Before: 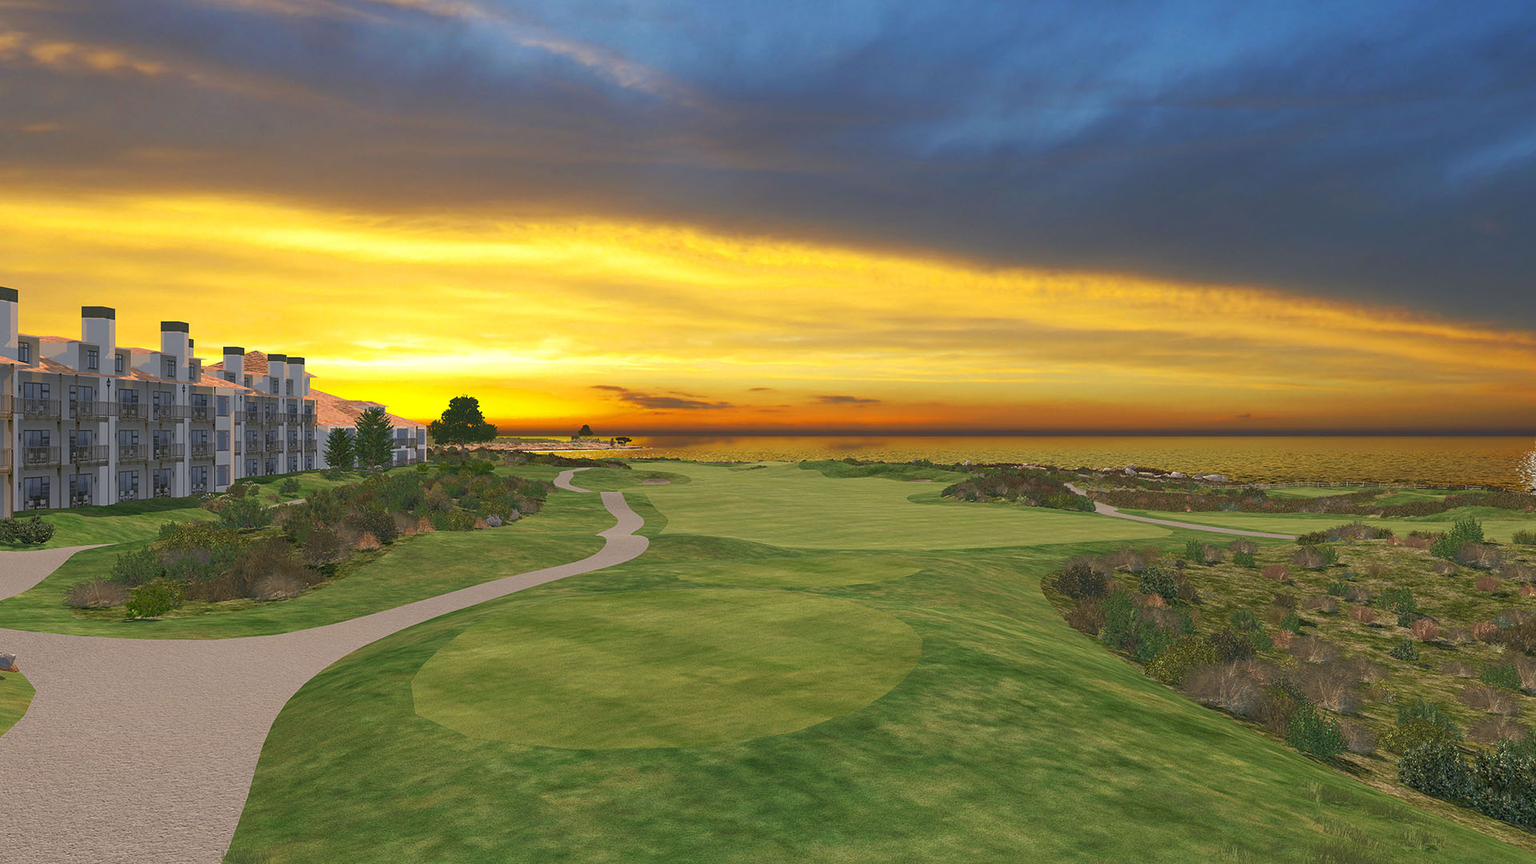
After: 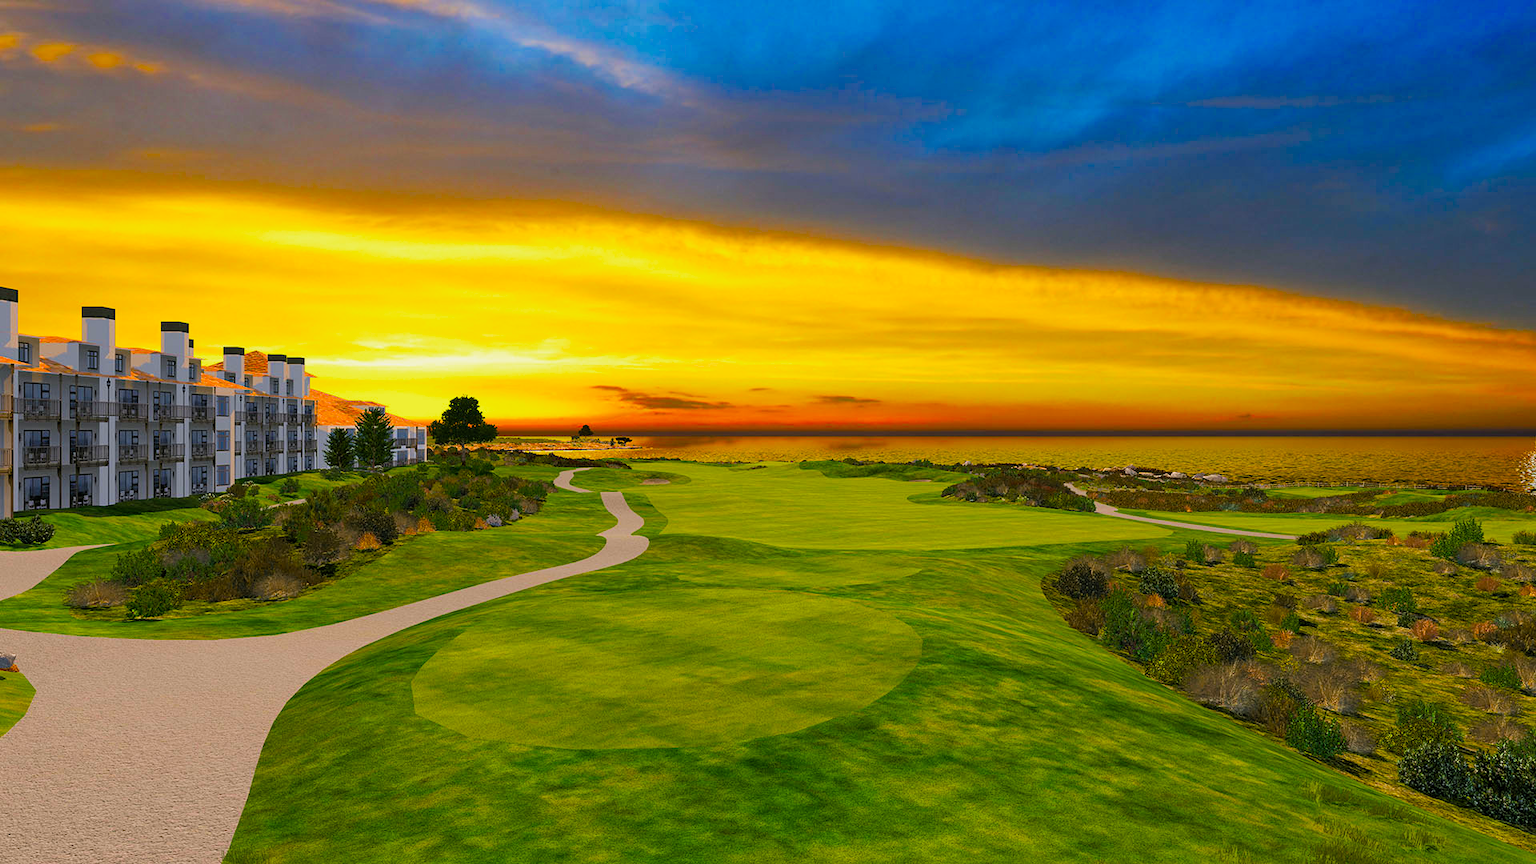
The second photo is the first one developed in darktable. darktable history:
tone equalizer: -8 EV -0.417 EV, -7 EV -0.389 EV, -6 EV -0.333 EV, -5 EV -0.222 EV, -3 EV 0.222 EV, -2 EV 0.333 EV, -1 EV 0.389 EV, +0 EV 0.417 EV, edges refinement/feathering 500, mask exposure compensation -1.57 EV, preserve details no
filmic rgb: black relative exposure -7.75 EV, white relative exposure 4.4 EV, threshold 3 EV, target black luminance 0%, hardness 3.76, latitude 50.51%, contrast 1.074, highlights saturation mix 10%, shadows ↔ highlights balance -0.22%, color science v4 (2020), enable highlight reconstruction true
color balance rgb: linear chroma grading › global chroma 15%, perceptual saturation grading › global saturation 30%
